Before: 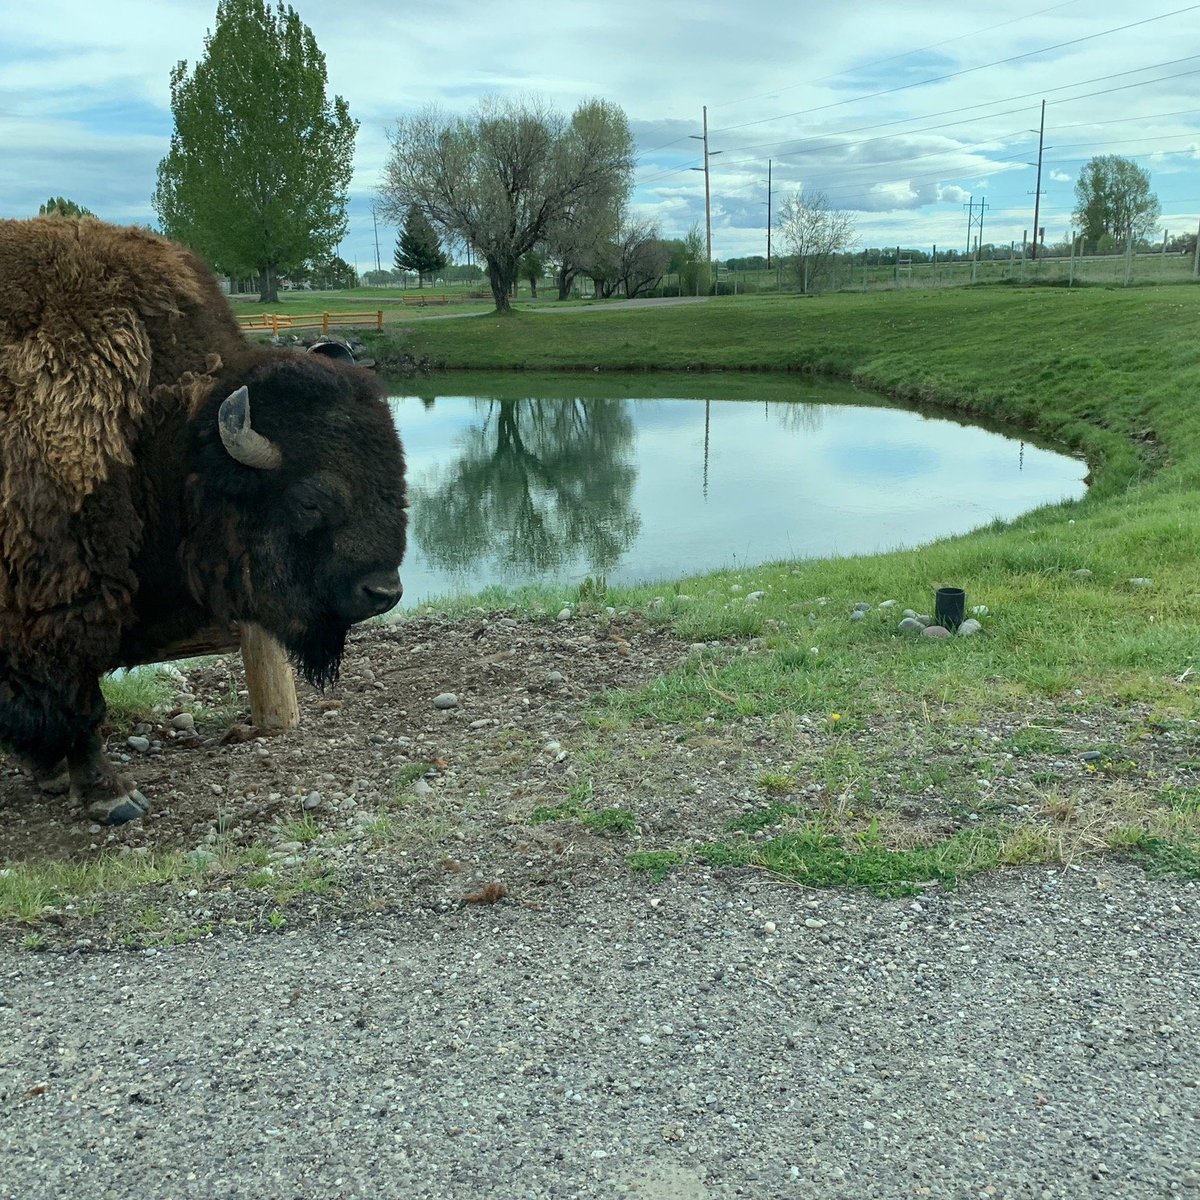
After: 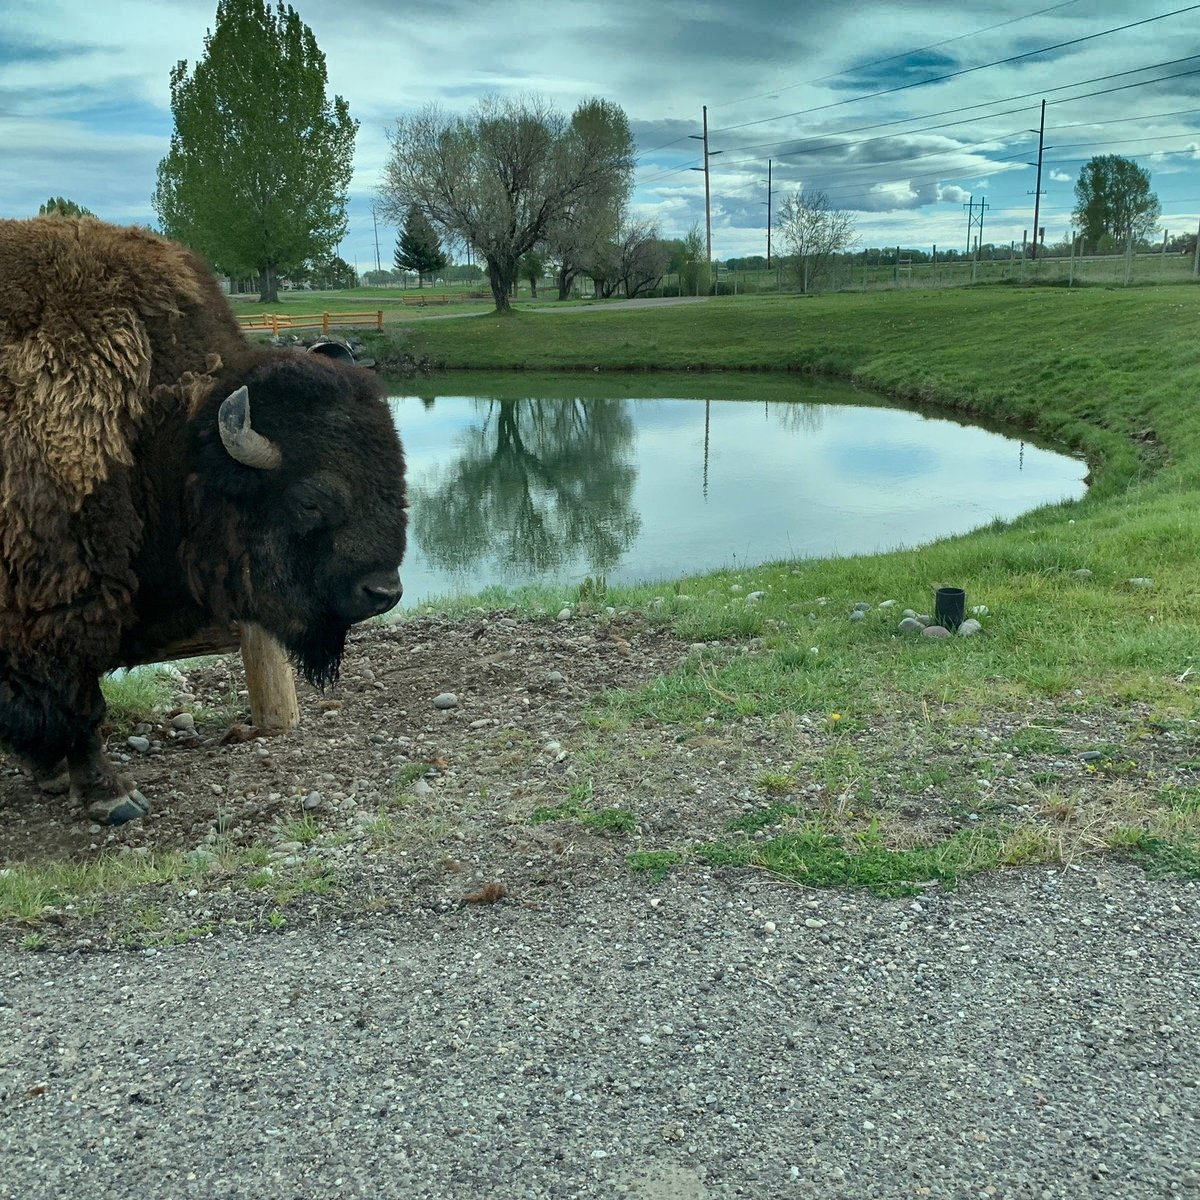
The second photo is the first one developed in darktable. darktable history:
shadows and highlights: shadows 20.79, highlights -80.96, soften with gaussian
